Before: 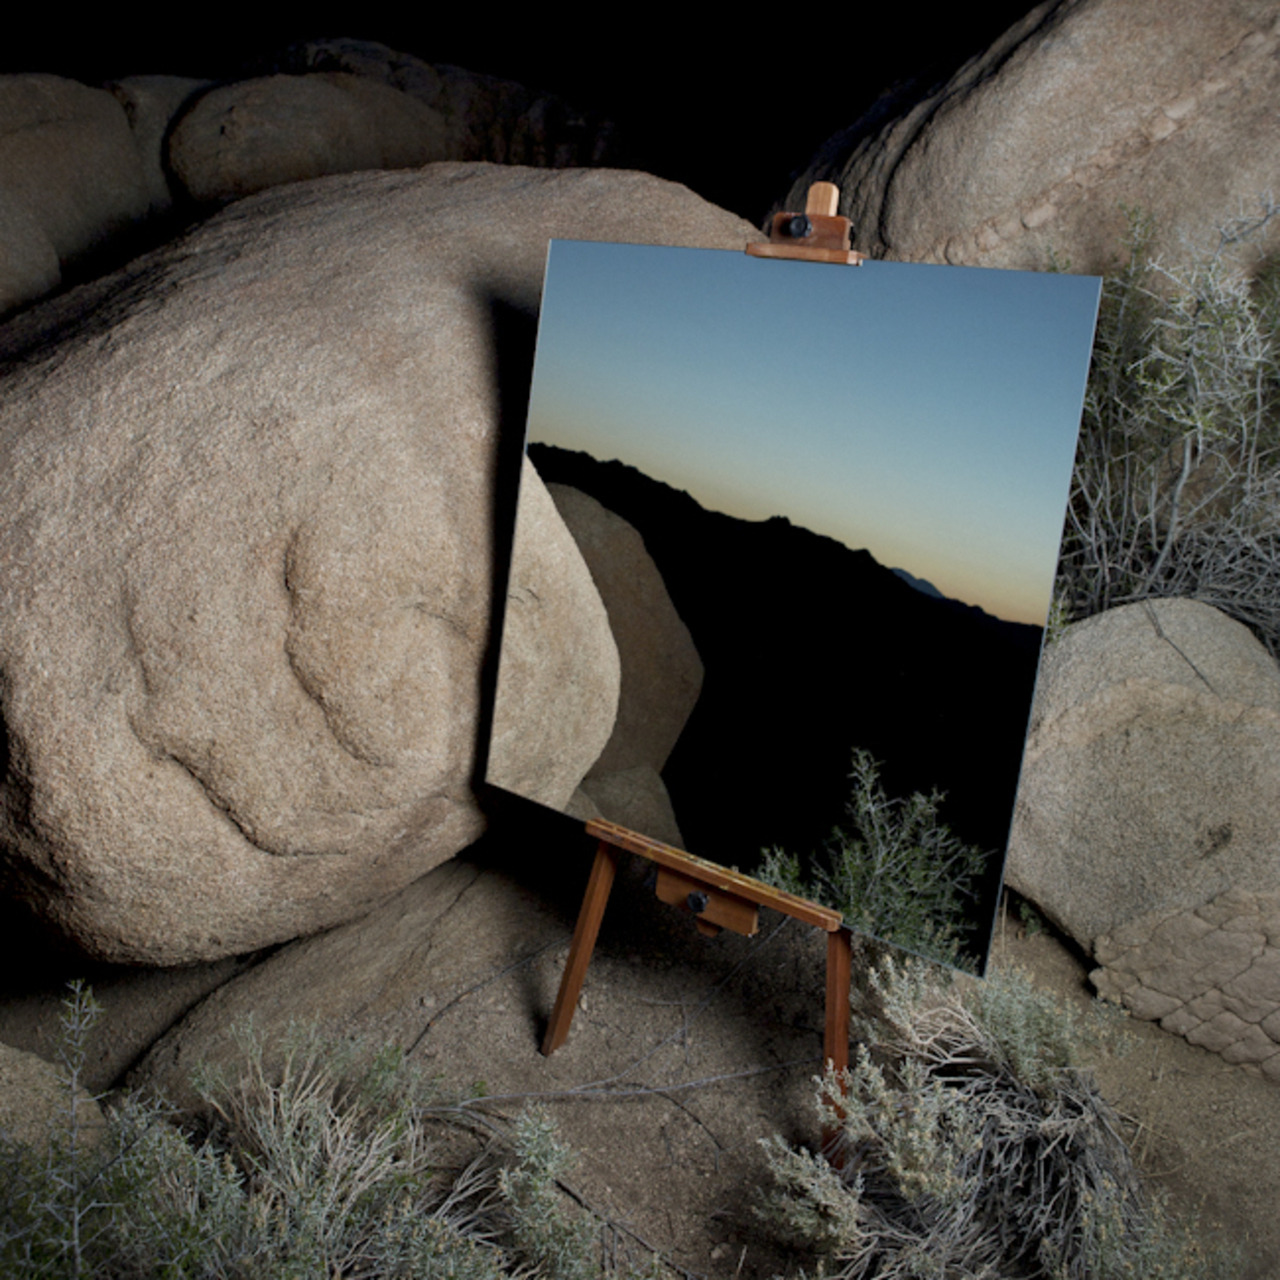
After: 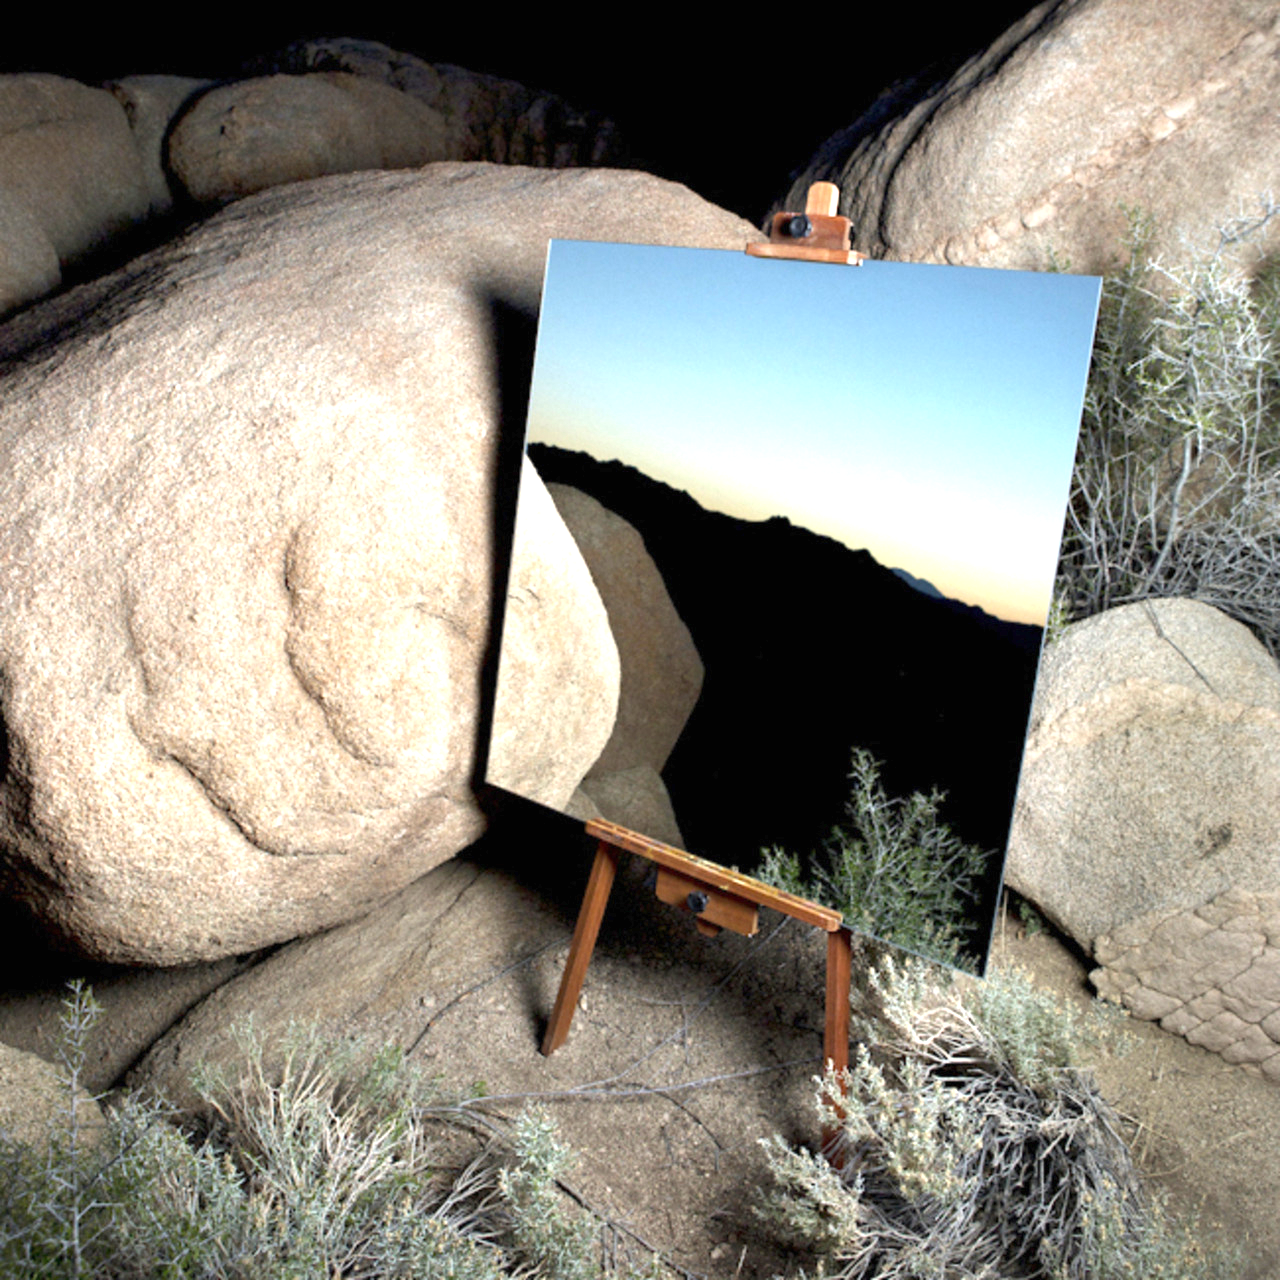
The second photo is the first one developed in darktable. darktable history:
exposure: black level correction 0, exposure 1.635 EV, compensate exposure bias true, compensate highlight preservation false
